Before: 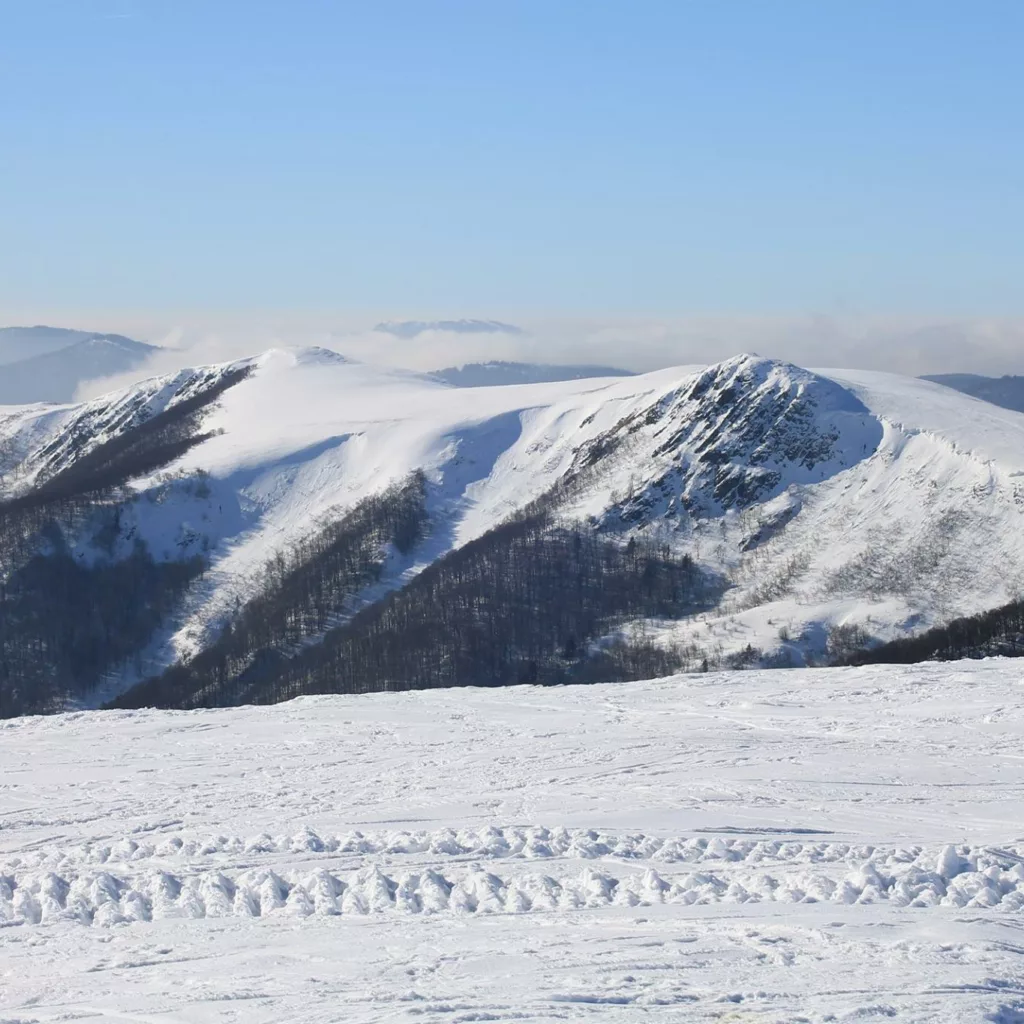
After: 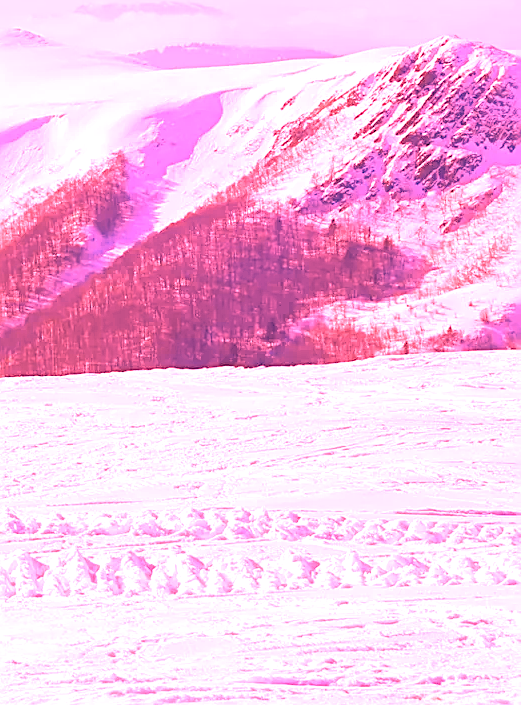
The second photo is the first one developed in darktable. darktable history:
sharpen: on, module defaults
crop and rotate: left 29.237%, top 31.152%, right 19.807%
color contrast: green-magenta contrast 0.8, blue-yellow contrast 1.1, unbound 0
white balance: red 4.26, blue 1.802
rgb levels: preserve colors sum RGB, levels [[0.038, 0.433, 0.934], [0, 0.5, 1], [0, 0.5, 1]]
